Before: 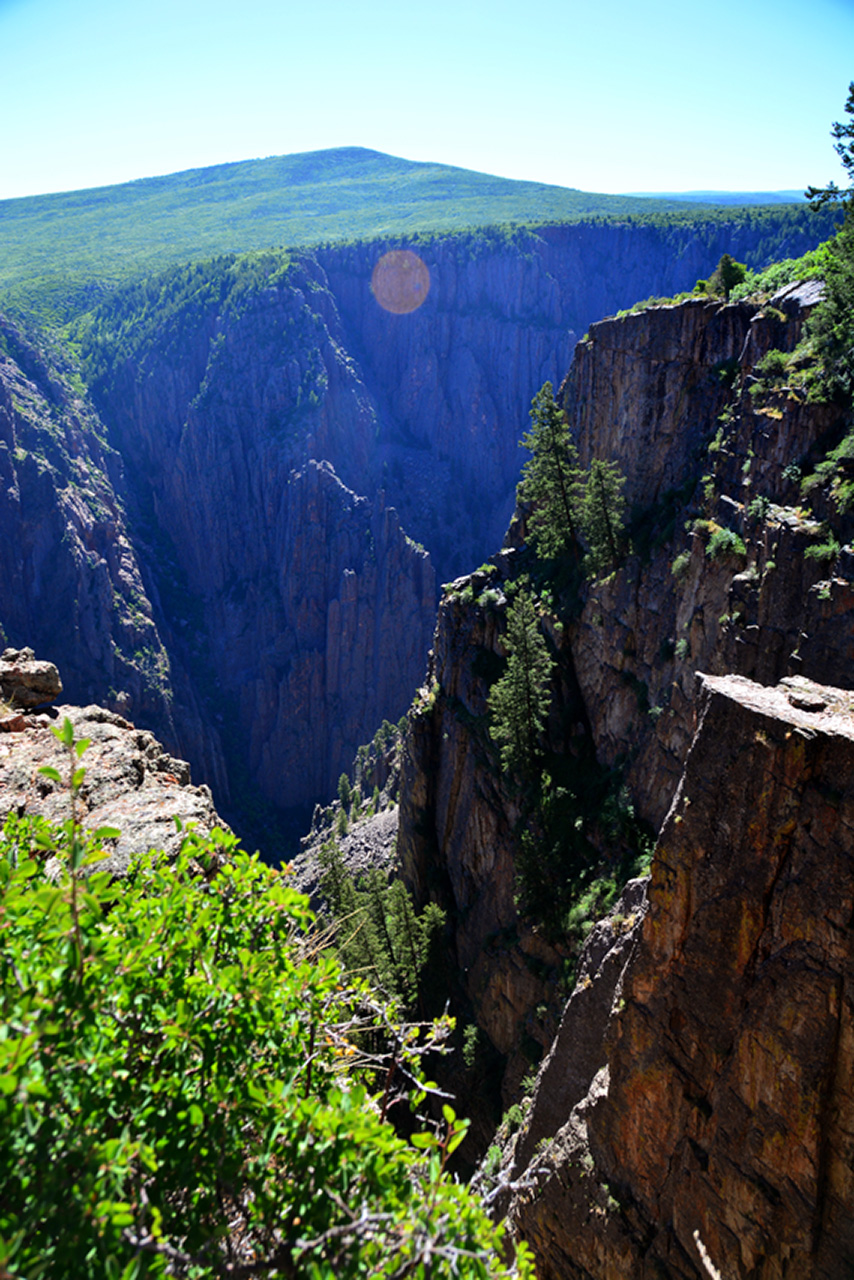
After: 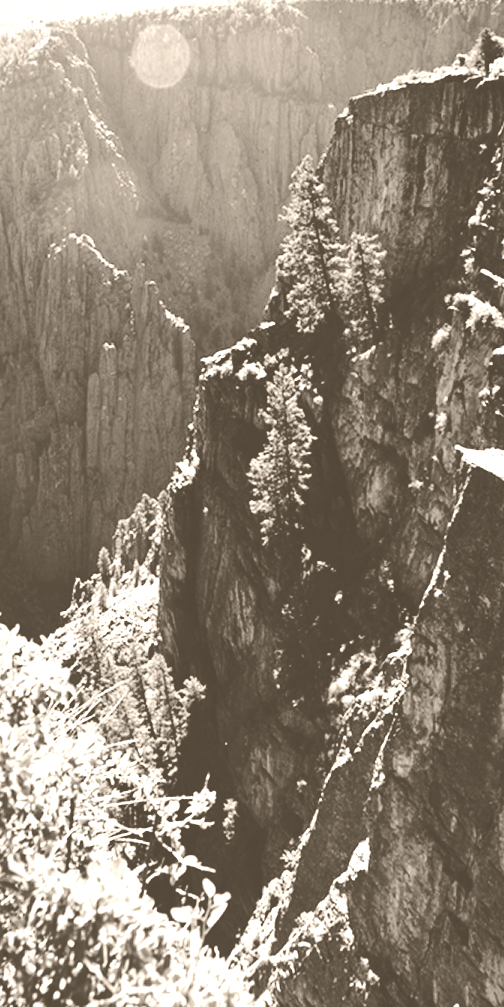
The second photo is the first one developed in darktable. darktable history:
white balance: red 1, blue 1
tone curve: curves: ch0 [(0, 0.013) (0.129, 0.1) (0.291, 0.375) (0.46, 0.576) (0.667, 0.78) (0.851, 0.903) (0.997, 0.951)]; ch1 [(0, 0) (0.353, 0.344) (0.45, 0.46) (0.498, 0.495) (0.528, 0.531) (0.563, 0.566) (0.592, 0.609) (0.657, 0.672) (1, 1)]; ch2 [(0, 0) (0.333, 0.346) (0.375, 0.375) (0.427, 0.44) (0.5, 0.501) (0.505, 0.505) (0.544, 0.573) (0.576, 0.615) (0.612, 0.644) (0.66, 0.715) (1, 1)], color space Lab, independent channels, preserve colors none
colorize: hue 34.49°, saturation 35.33%, source mix 100%, version 1
crop and rotate: left 28.256%, top 17.734%, right 12.656%, bottom 3.573%
